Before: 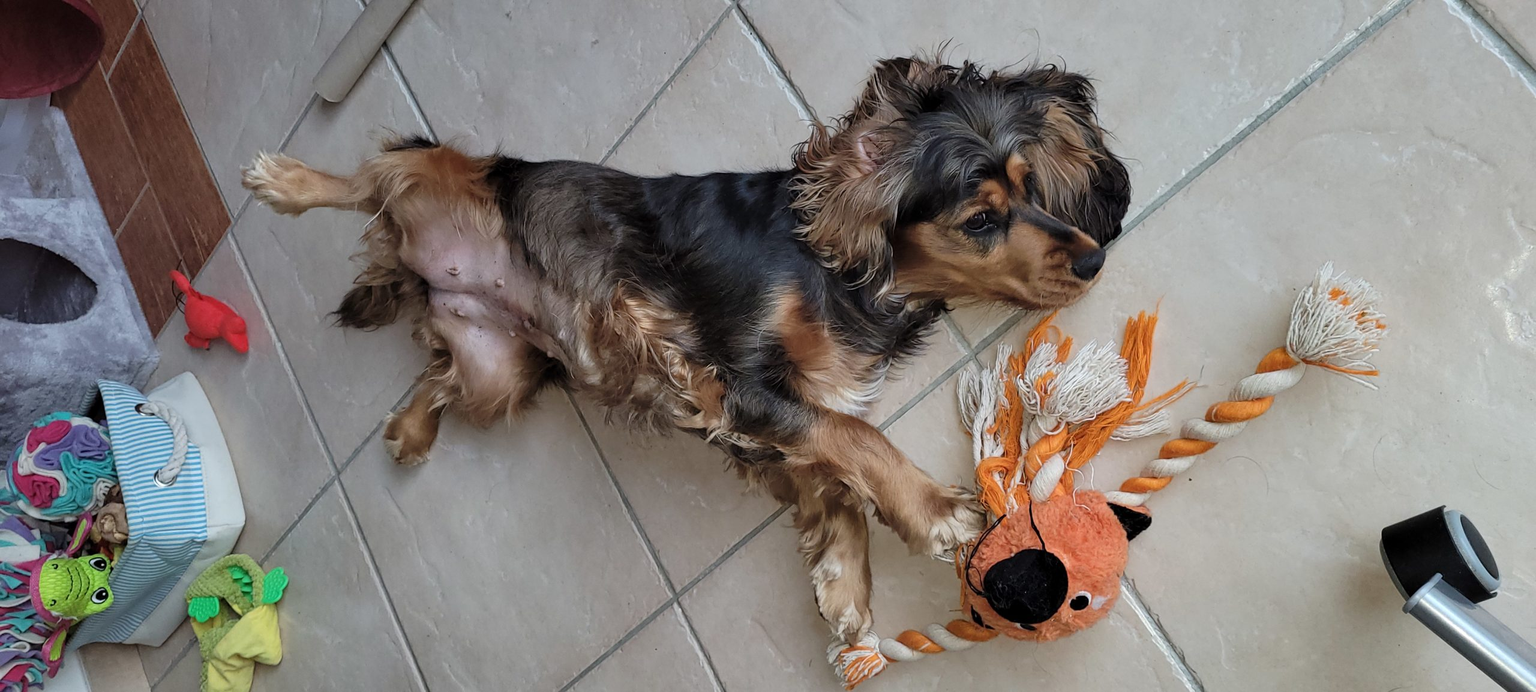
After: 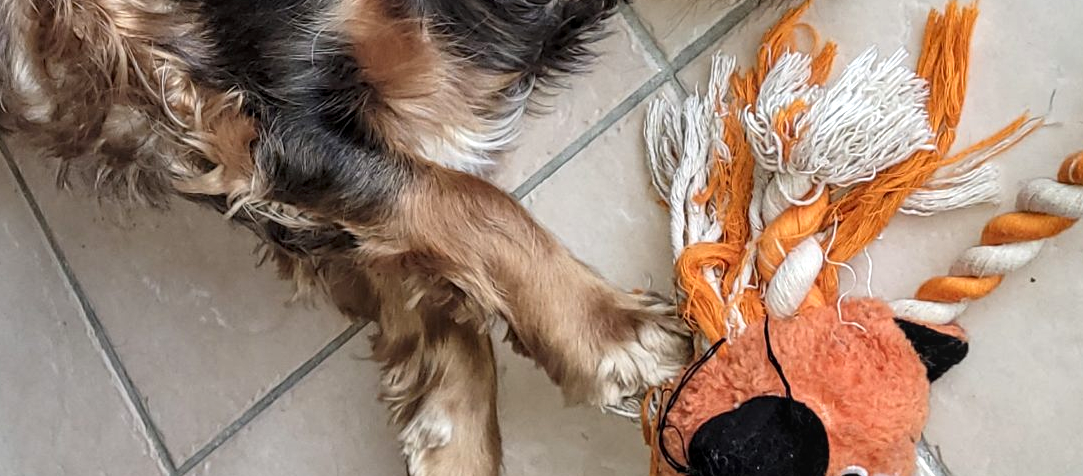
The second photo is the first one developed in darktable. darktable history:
crop: left 37.175%, top 45.092%, right 20.494%, bottom 13.549%
local contrast: on, module defaults
exposure: exposure 0.377 EV, compensate exposure bias true, compensate highlight preservation false
